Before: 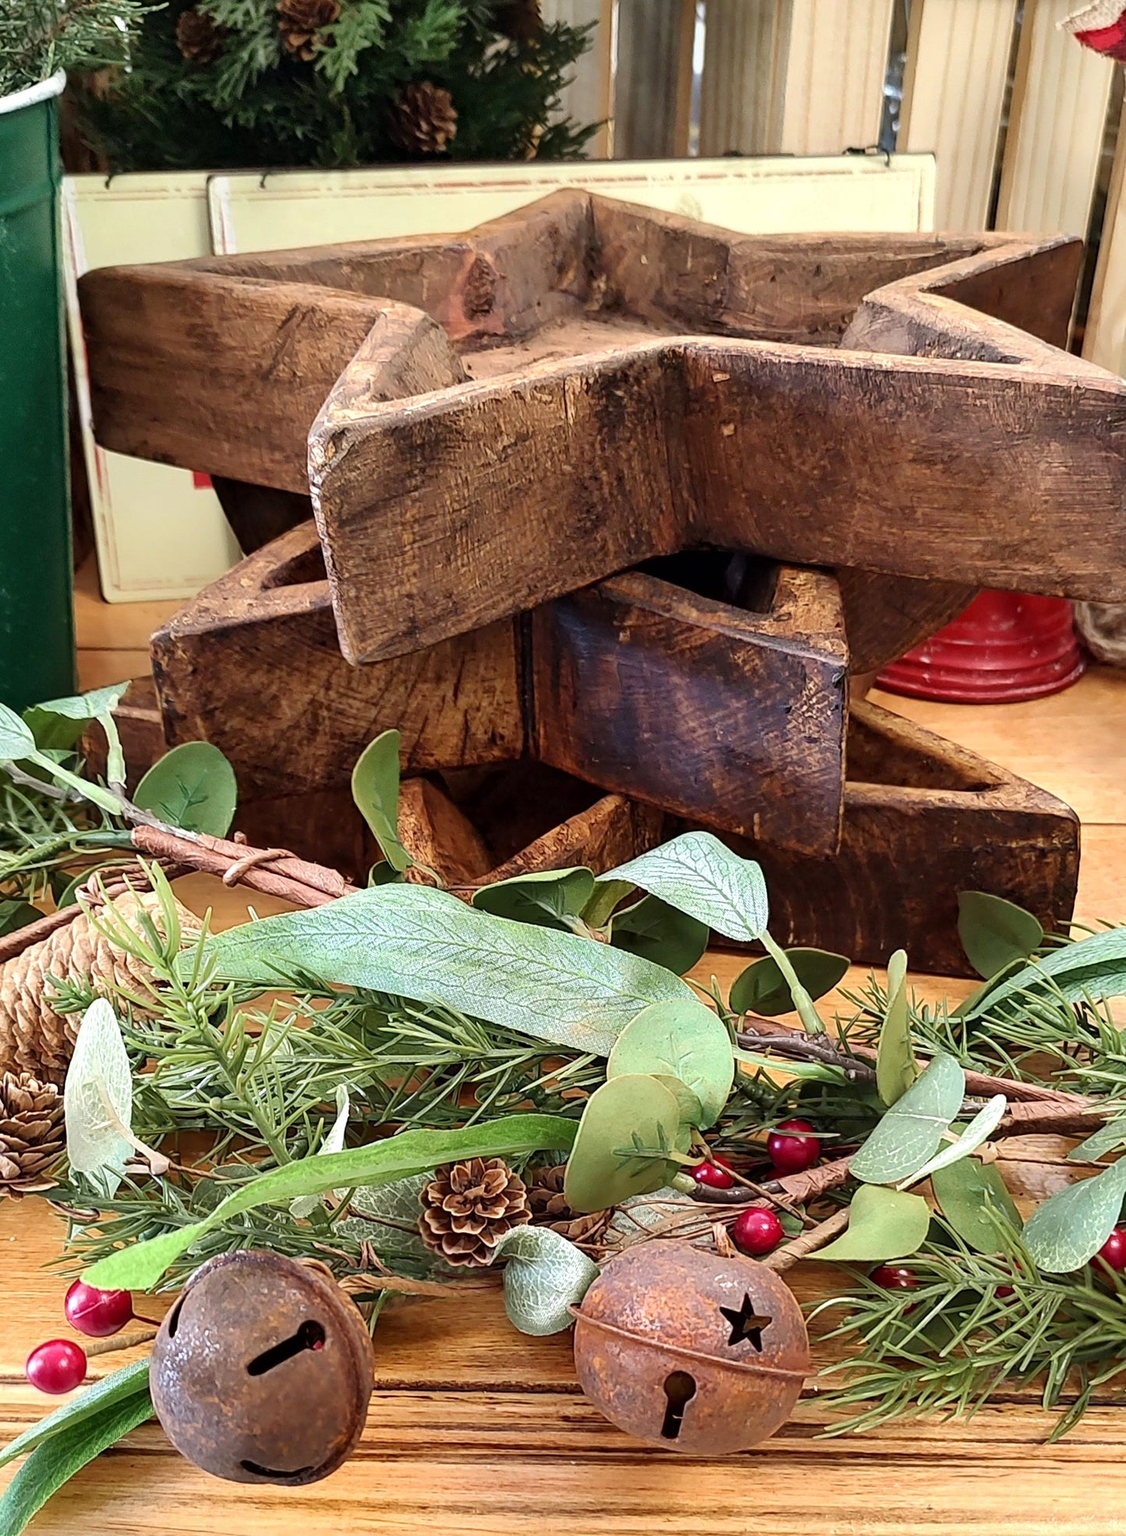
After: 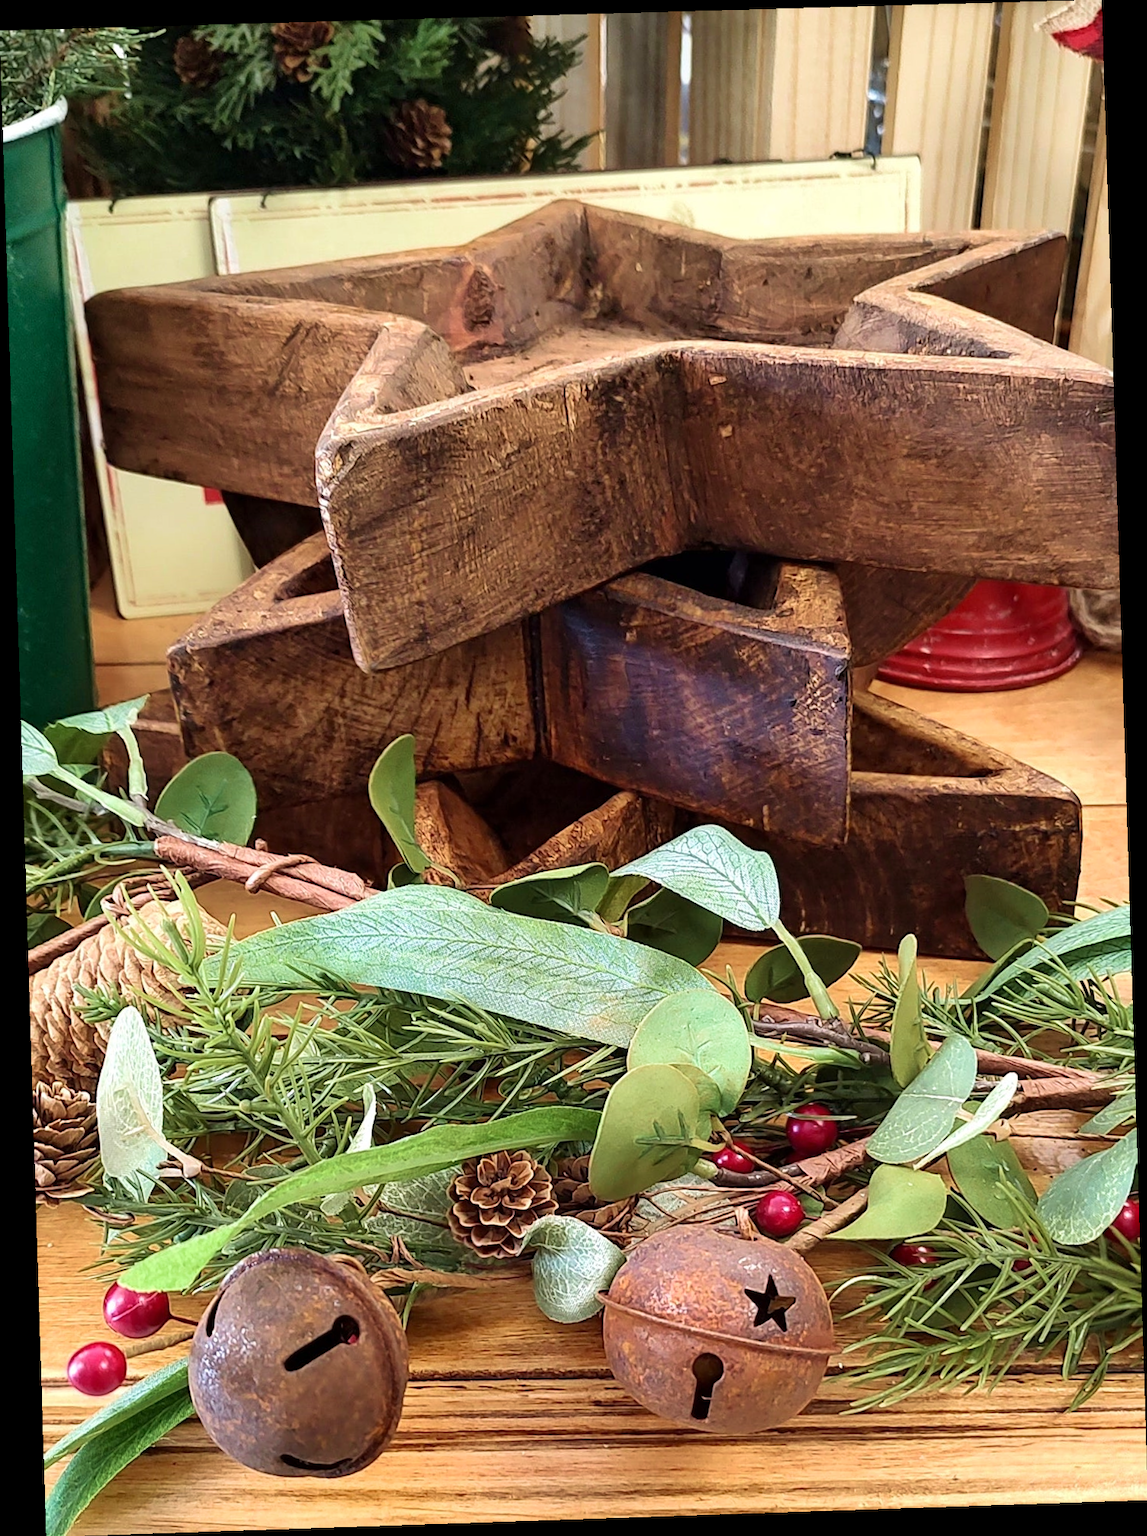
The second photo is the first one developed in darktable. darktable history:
rotate and perspective: rotation -1.77°, lens shift (horizontal) 0.004, automatic cropping off
velvia: on, module defaults
